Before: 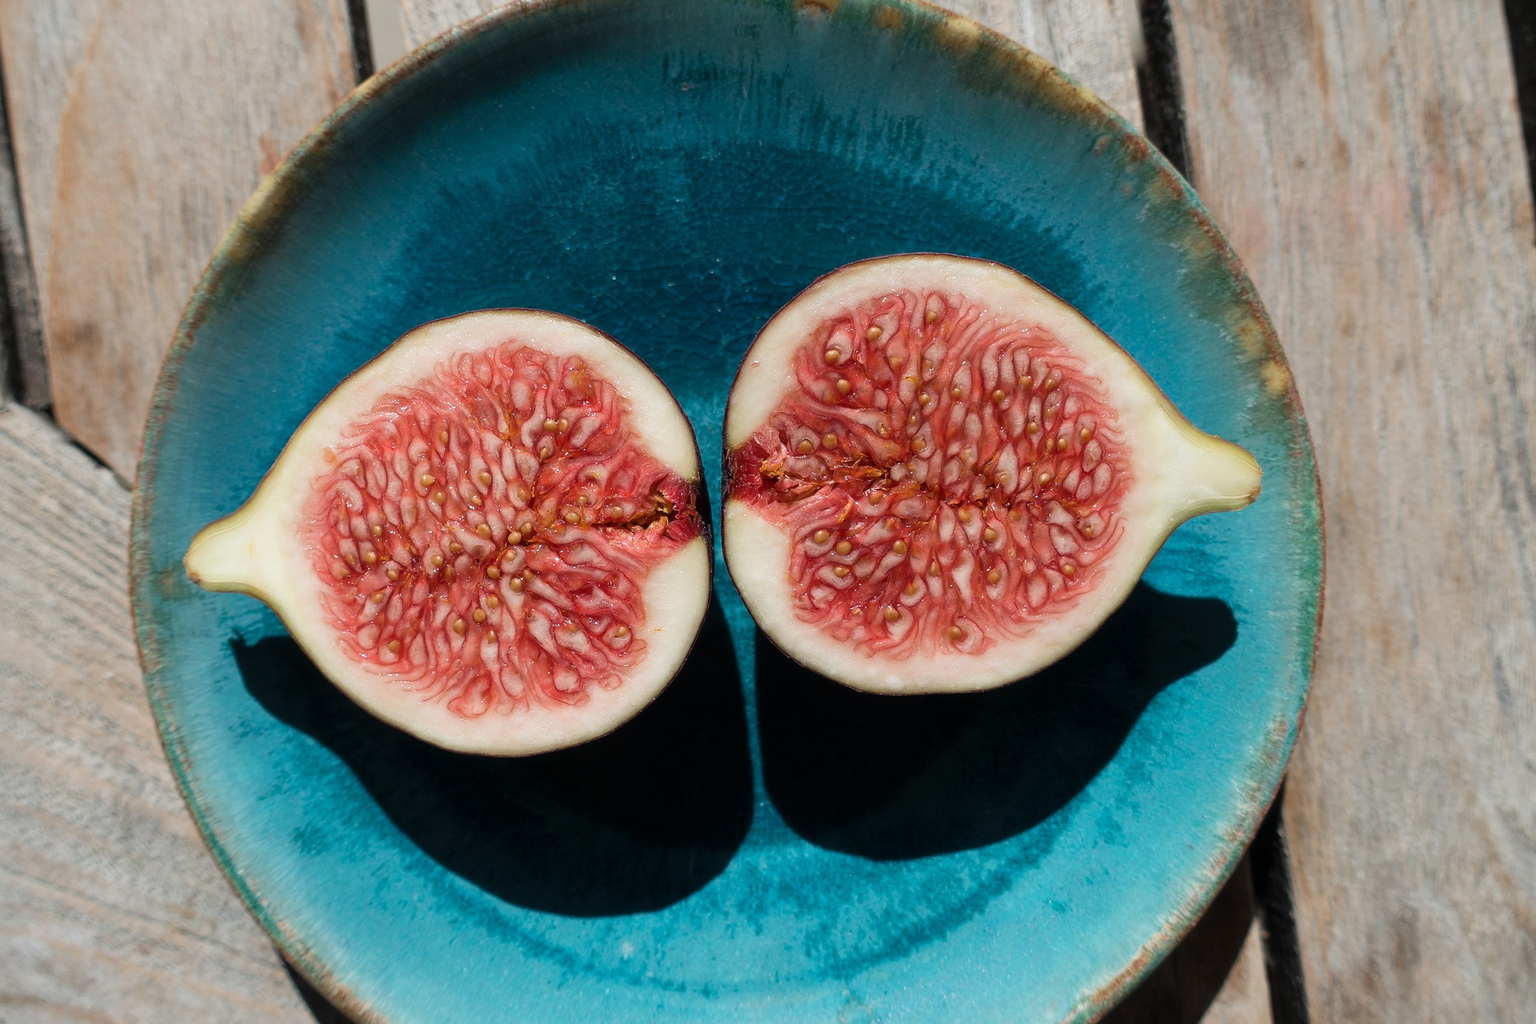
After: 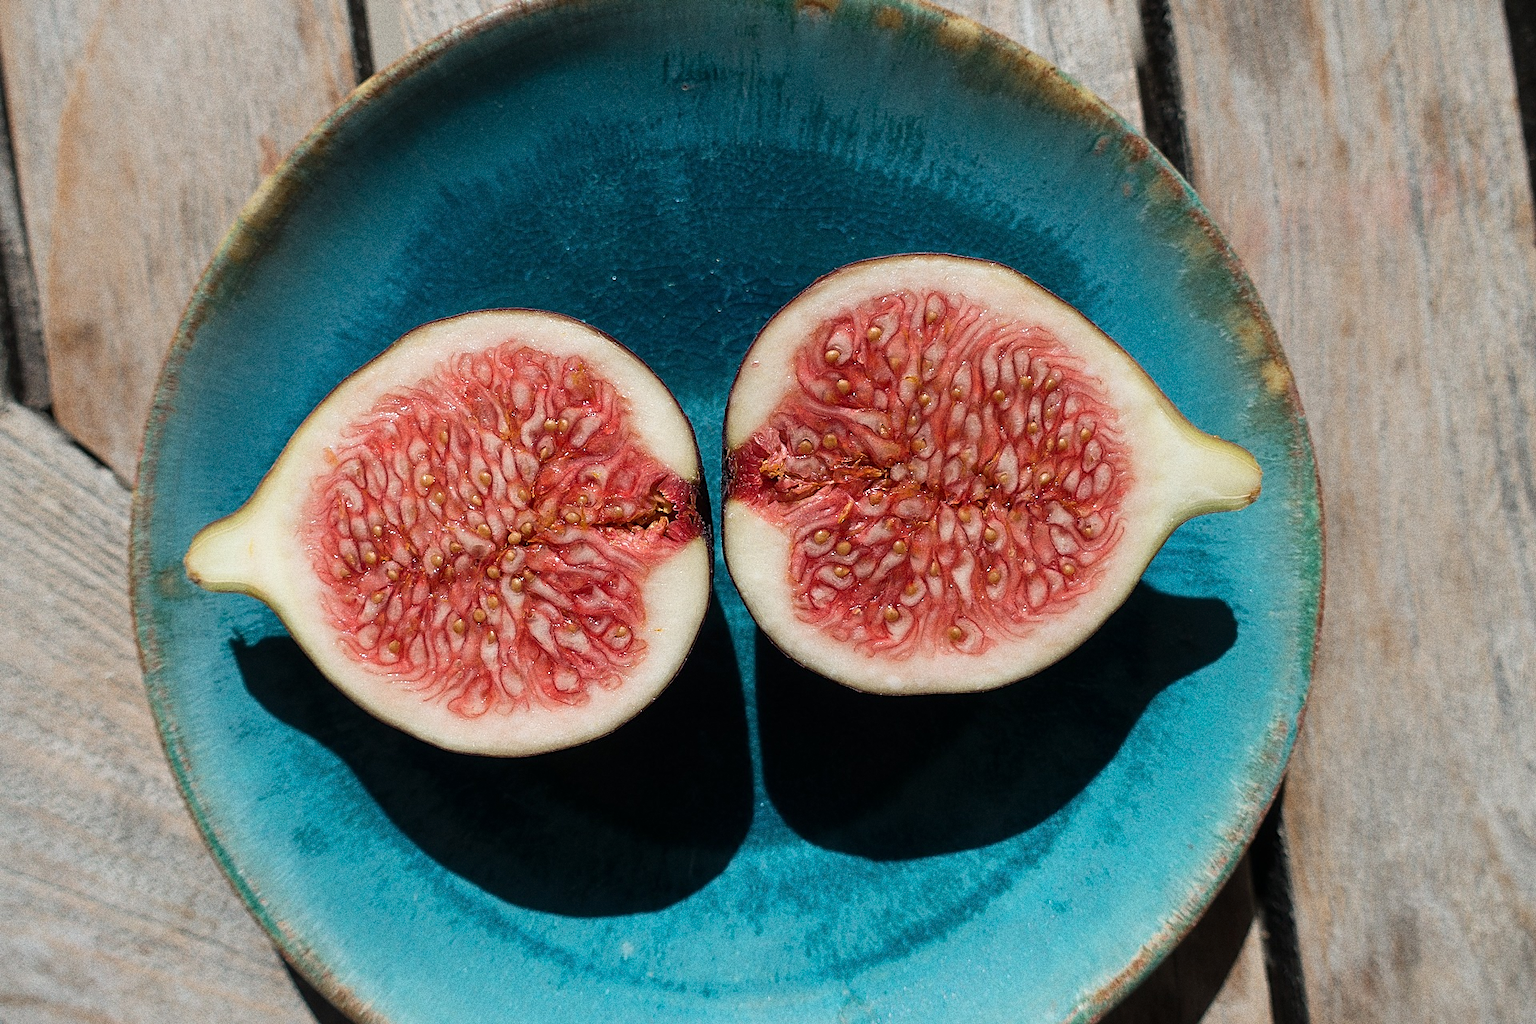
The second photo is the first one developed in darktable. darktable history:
sharpen: on, module defaults
grain: coarseness 0.09 ISO, strength 40%
